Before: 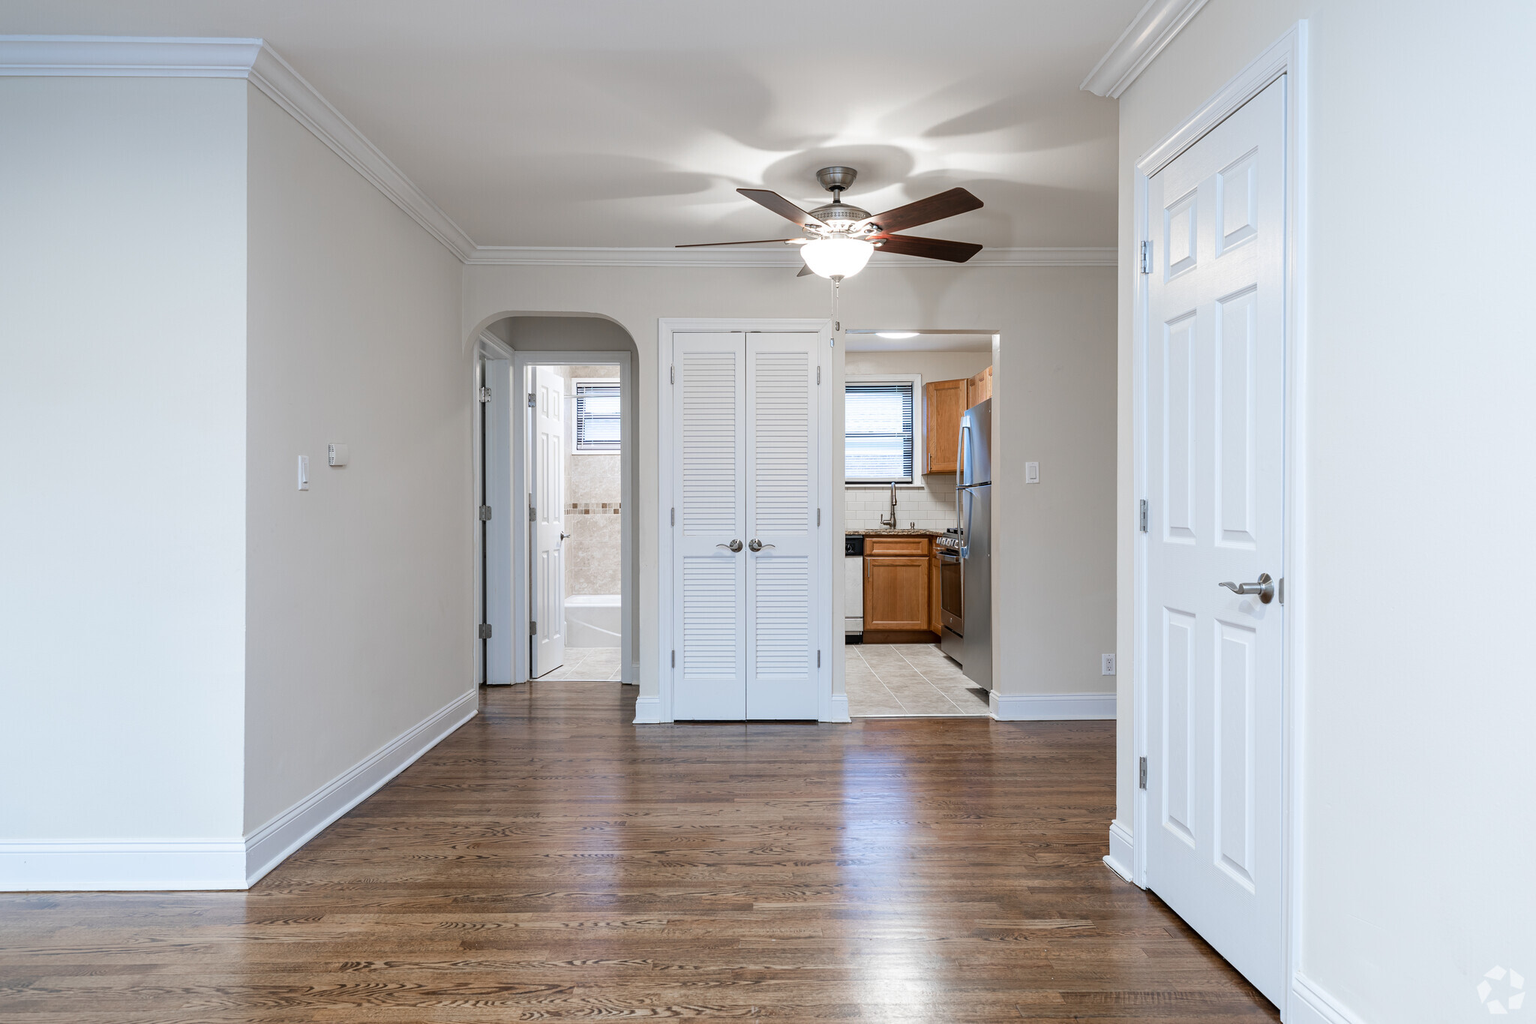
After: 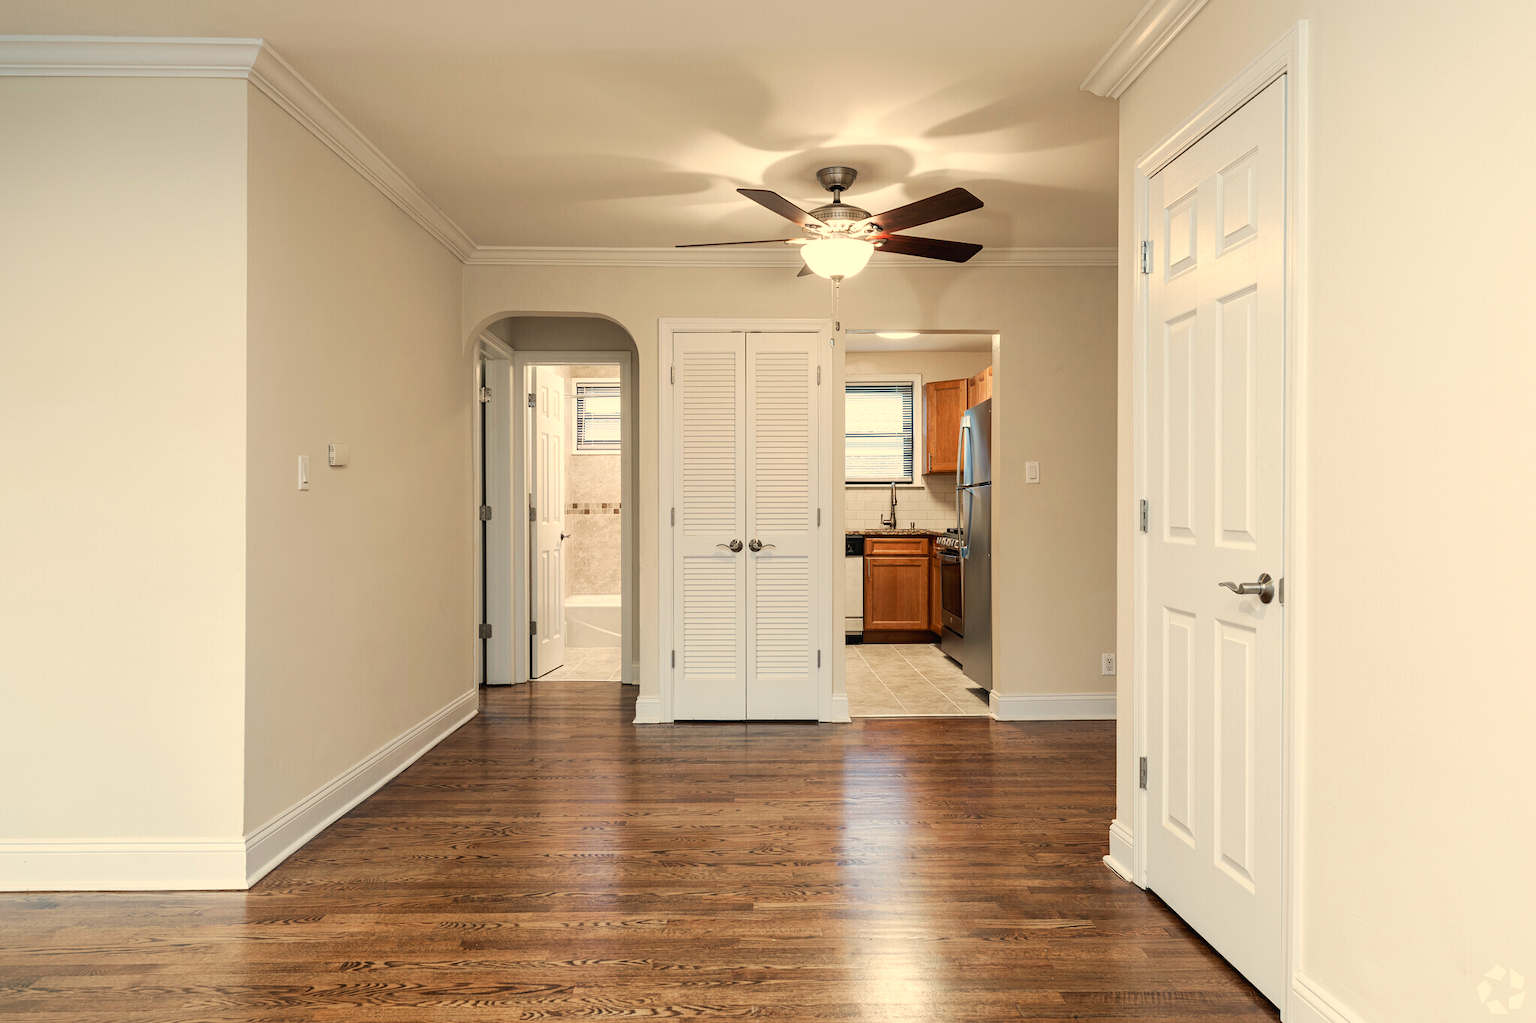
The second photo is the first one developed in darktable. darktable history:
tone curve: curves: ch0 [(0, 0) (0.003, 0.019) (0.011, 0.019) (0.025, 0.022) (0.044, 0.026) (0.069, 0.032) (0.1, 0.052) (0.136, 0.081) (0.177, 0.123) (0.224, 0.17) (0.277, 0.219) (0.335, 0.276) (0.399, 0.344) (0.468, 0.421) (0.543, 0.508) (0.623, 0.604) (0.709, 0.705) (0.801, 0.797) (0.898, 0.894) (1, 1)], preserve colors none
white balance: red 1.123, blue 0.83
